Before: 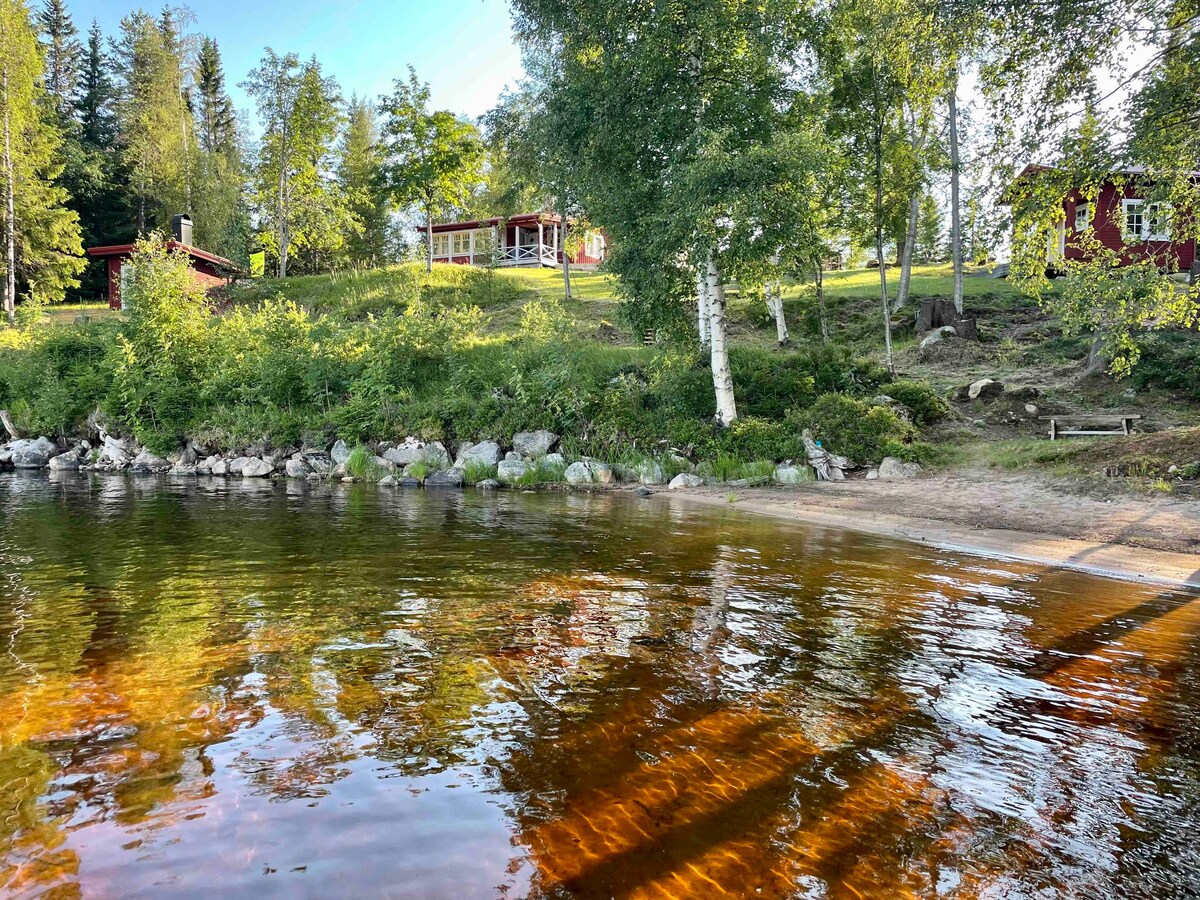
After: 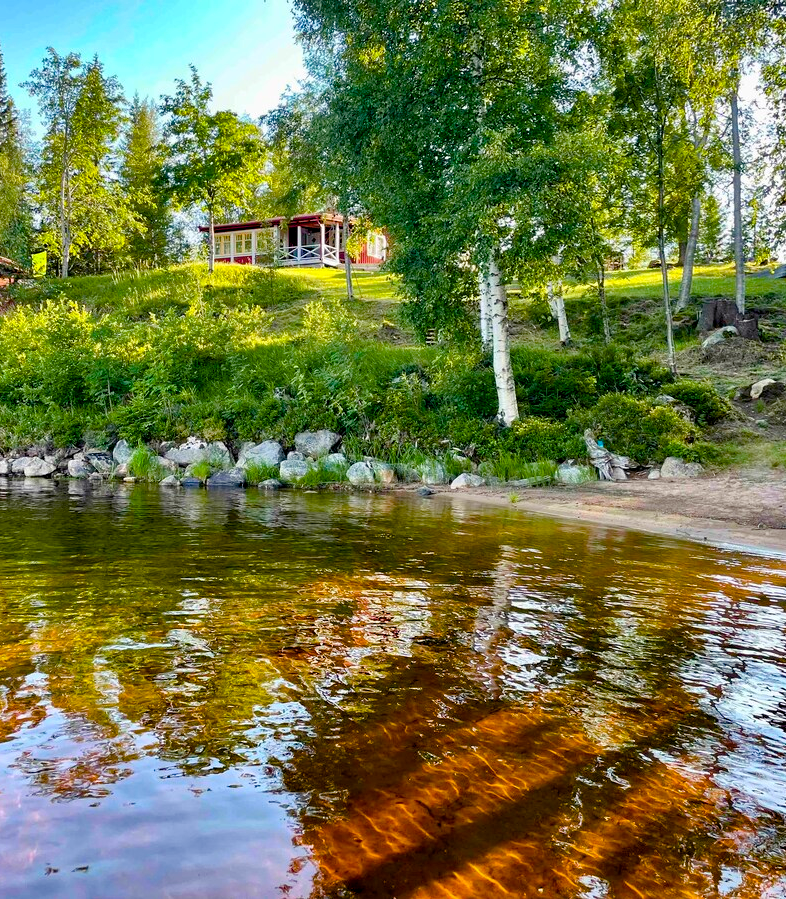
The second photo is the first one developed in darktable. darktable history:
crop and rotate: left 18.201%, right 16.297%
shadows and highlights: soften with gaussian
color balance rgb: shadows lift › chroma 3.178%, shadows lift › hue 281.05°, global offset › luminance -0.484%, perceptual saturation grading › global saturation 20%, perceptual saturation grading › highlights -25.516%, perceptual saturation grading › shadows 50.45%, global vibrance 50.828%
